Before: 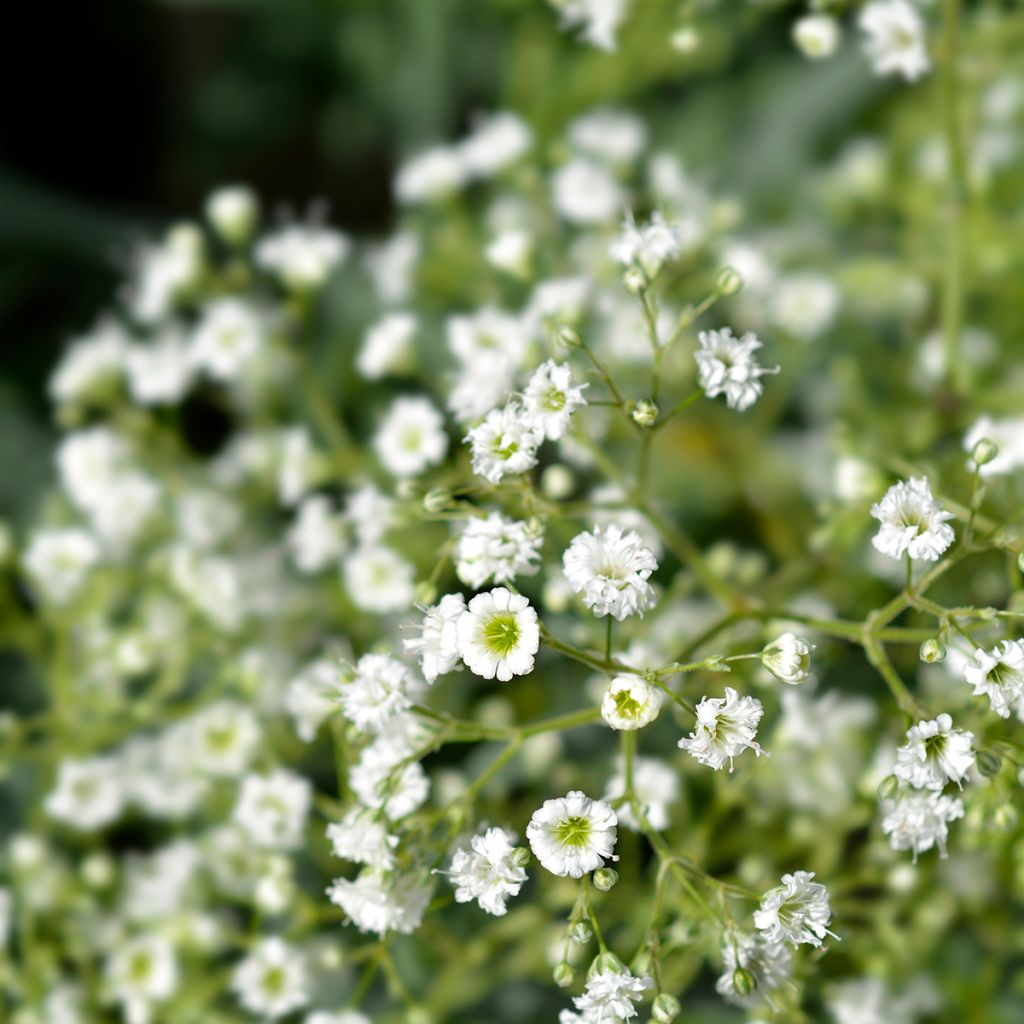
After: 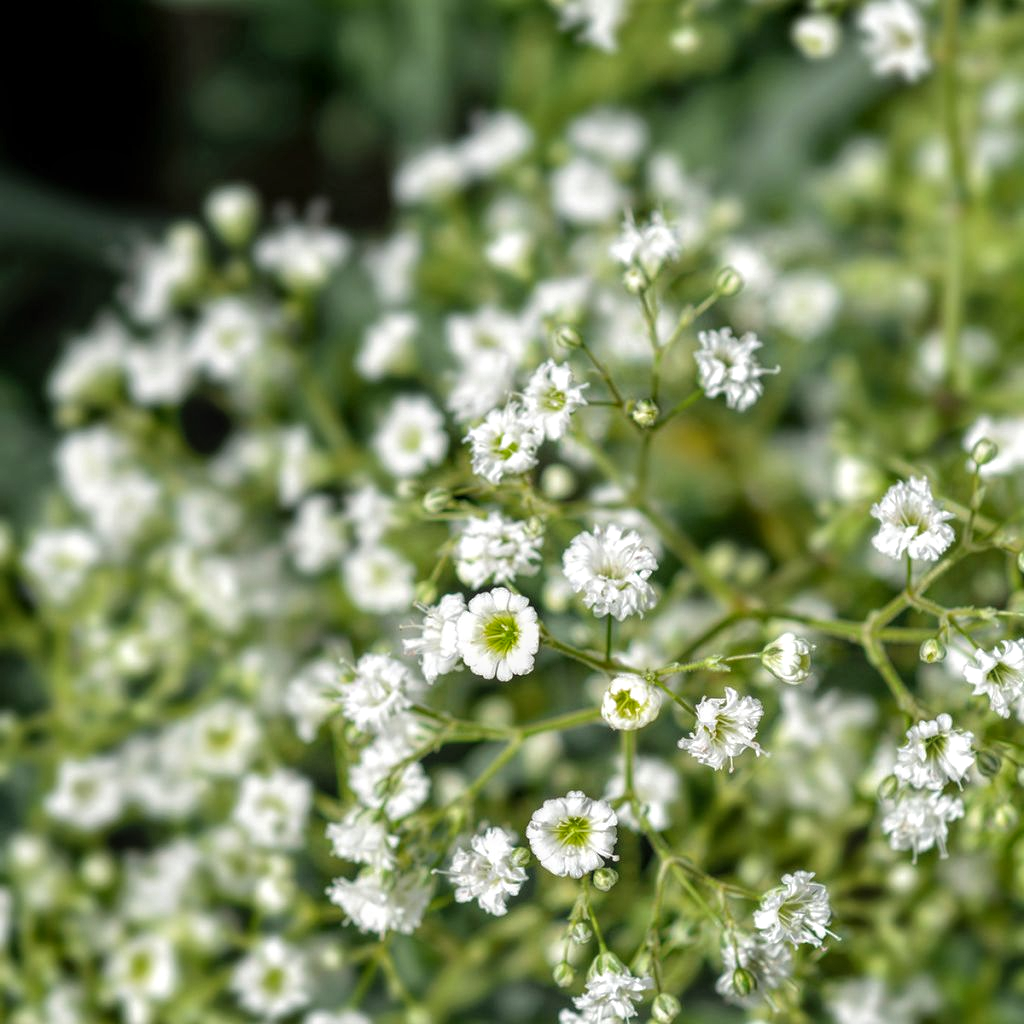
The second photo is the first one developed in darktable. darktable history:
local contrast: highlights 75%, shadows 55%, detail 176%, midtone range 0.207
